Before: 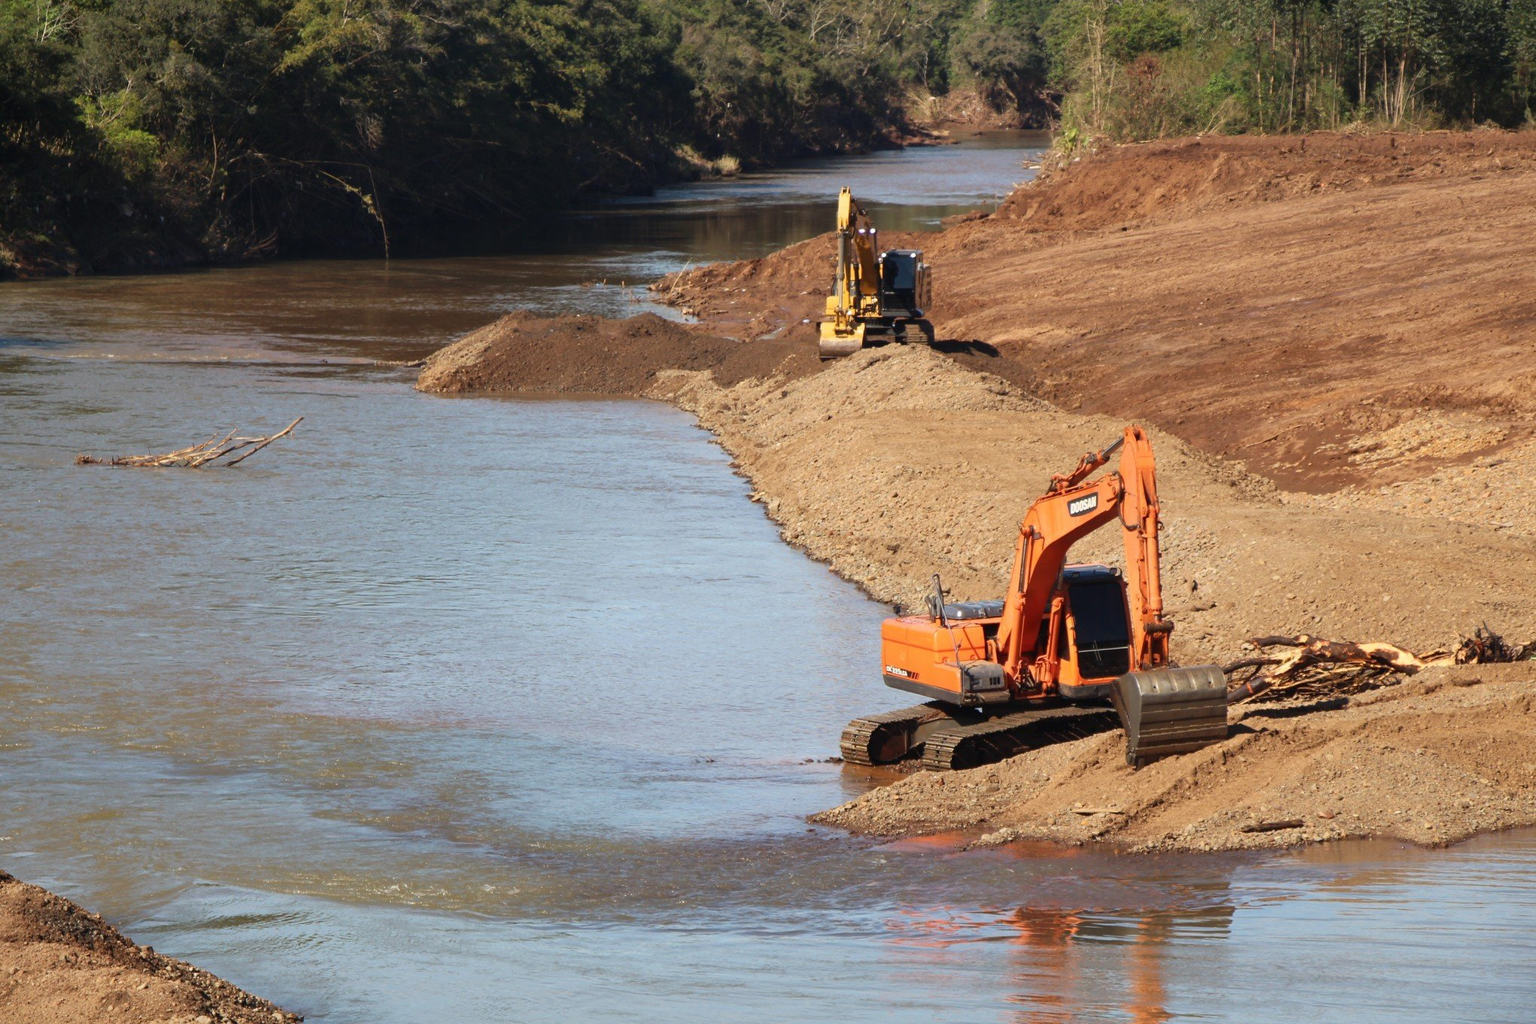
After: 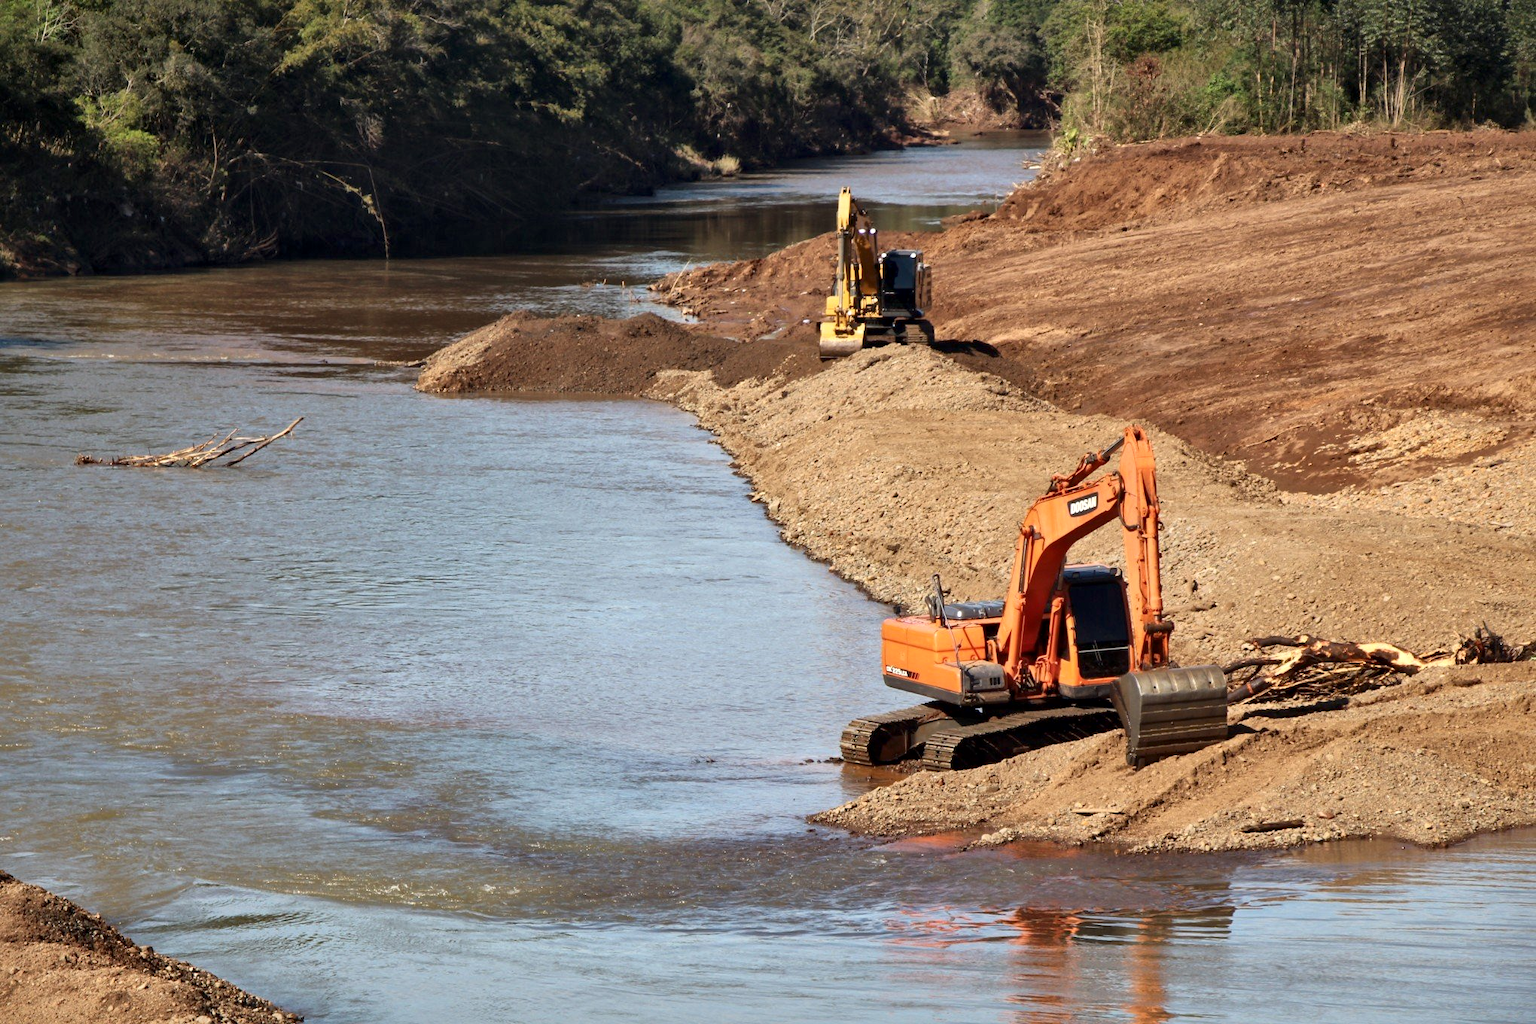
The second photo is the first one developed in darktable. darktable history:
local contrast: mode bilateral grid, contrast 50, coarseness 49, detail 150%, midtone range 0.2
